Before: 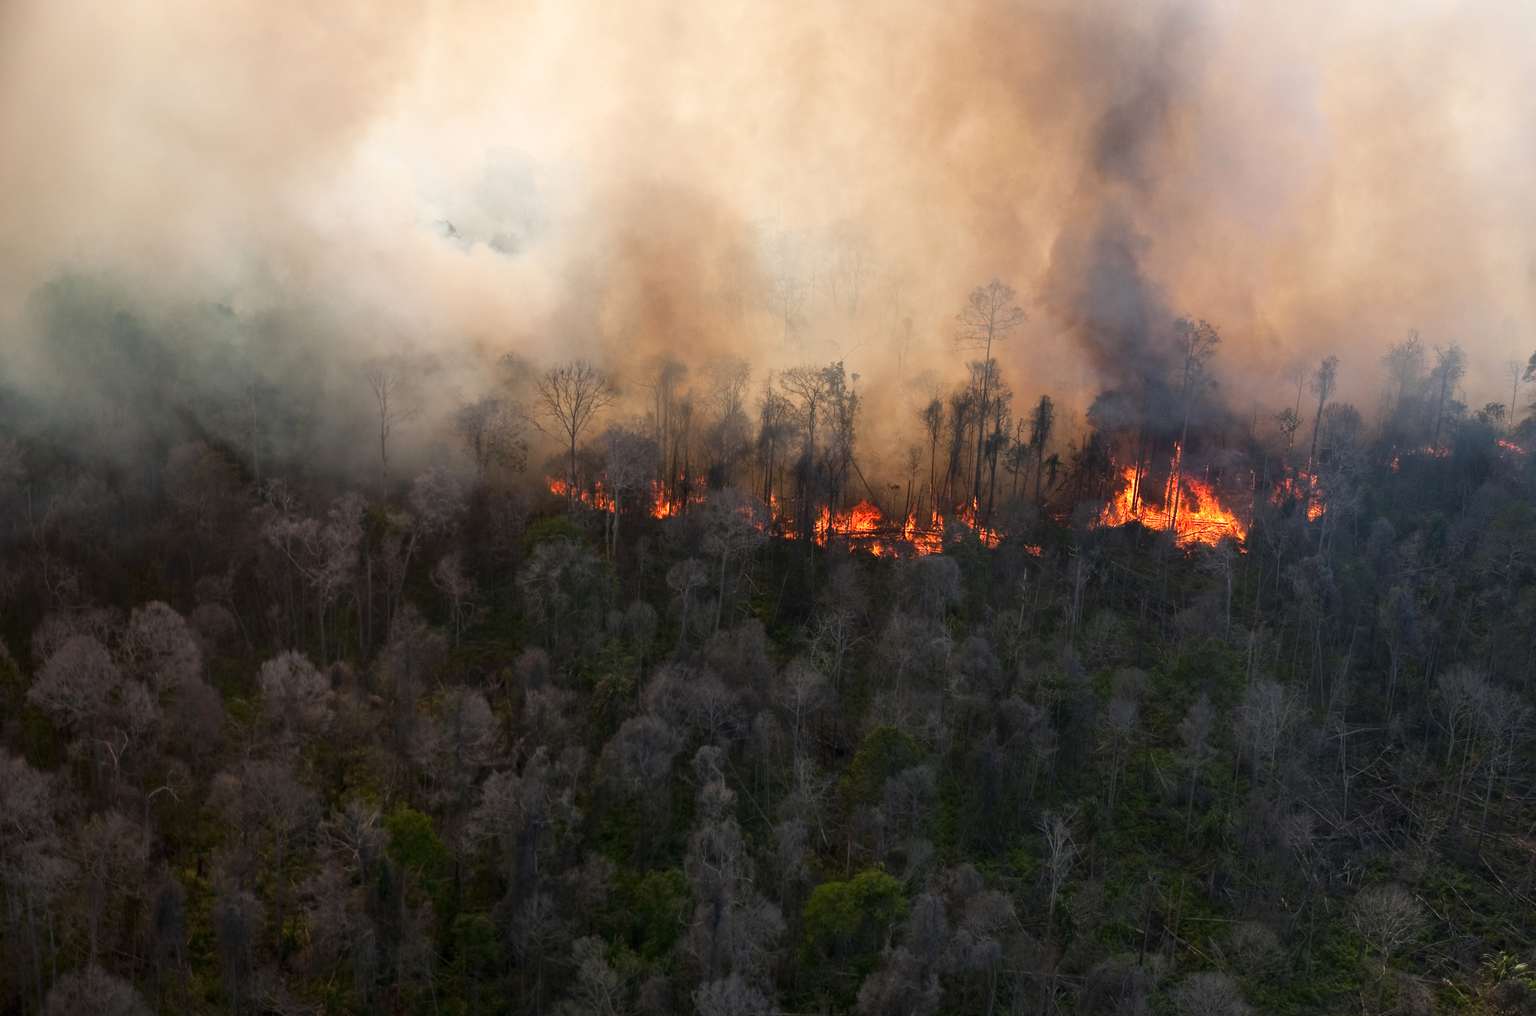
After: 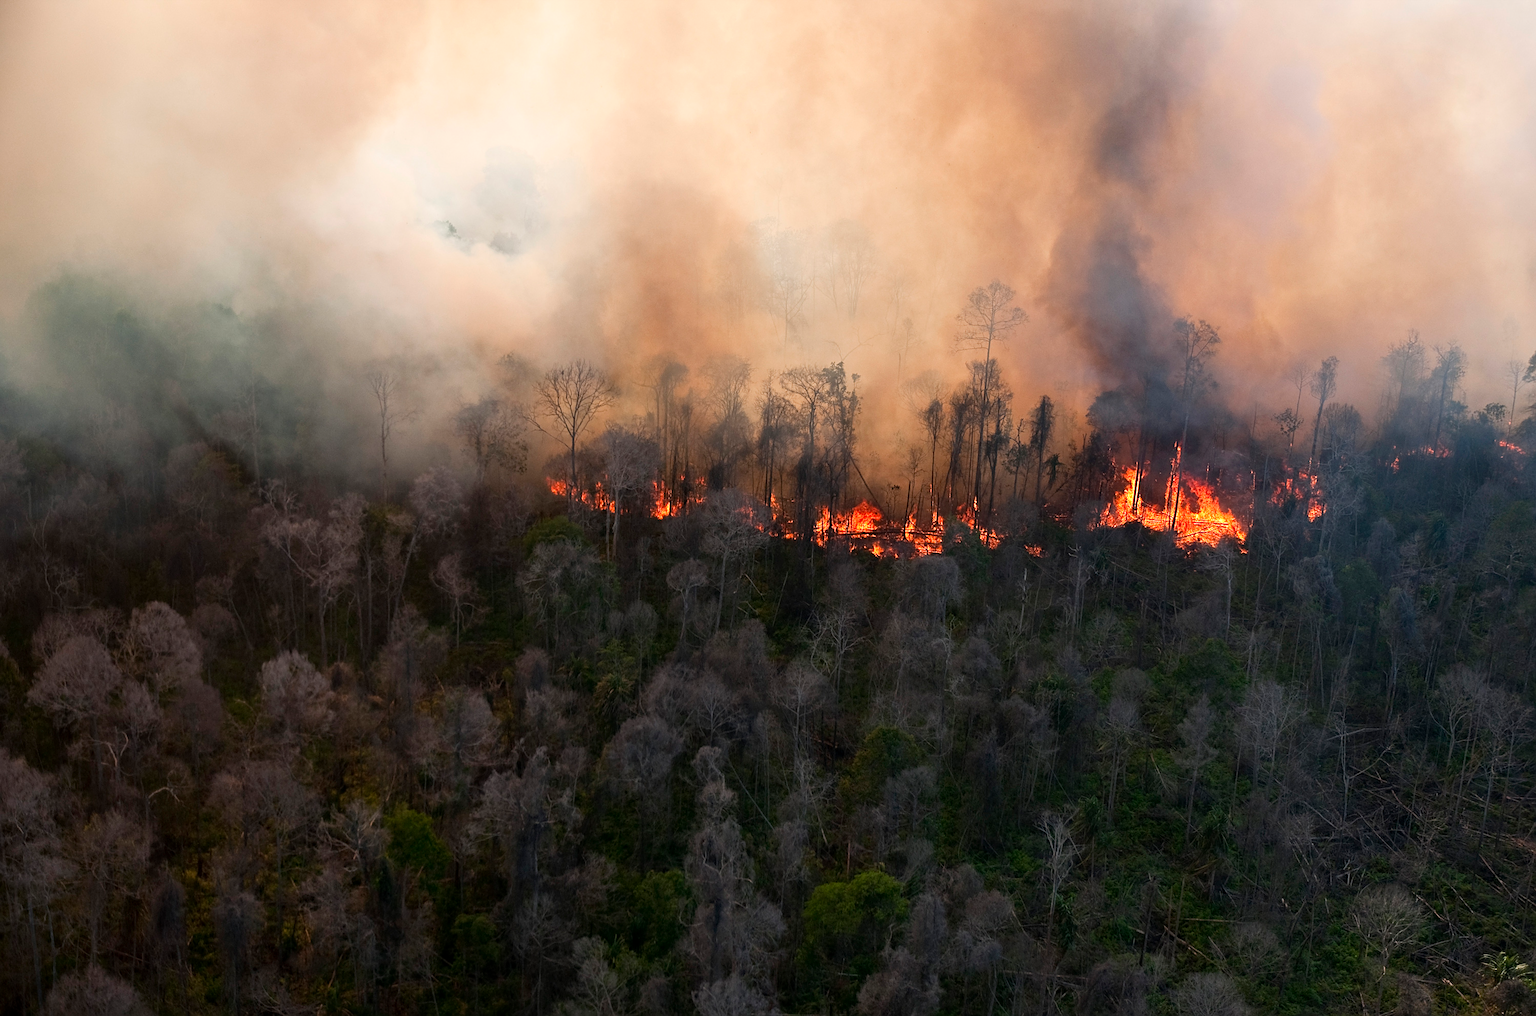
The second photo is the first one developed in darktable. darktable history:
white balance: emerald 1
sharpen: on, module defaults
